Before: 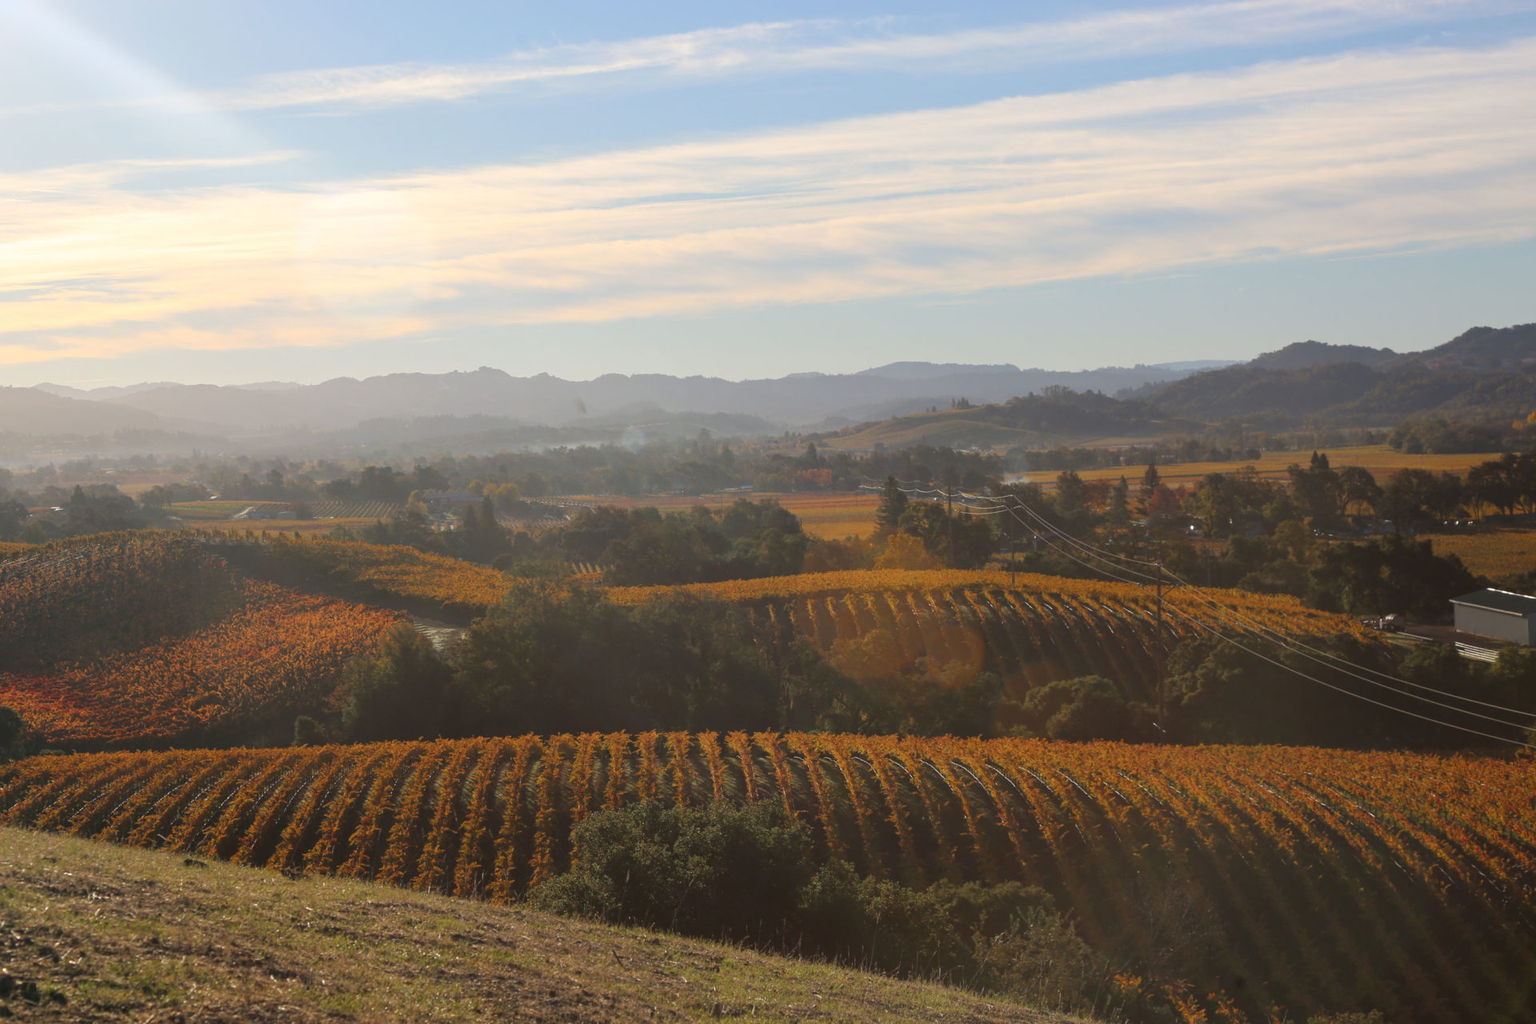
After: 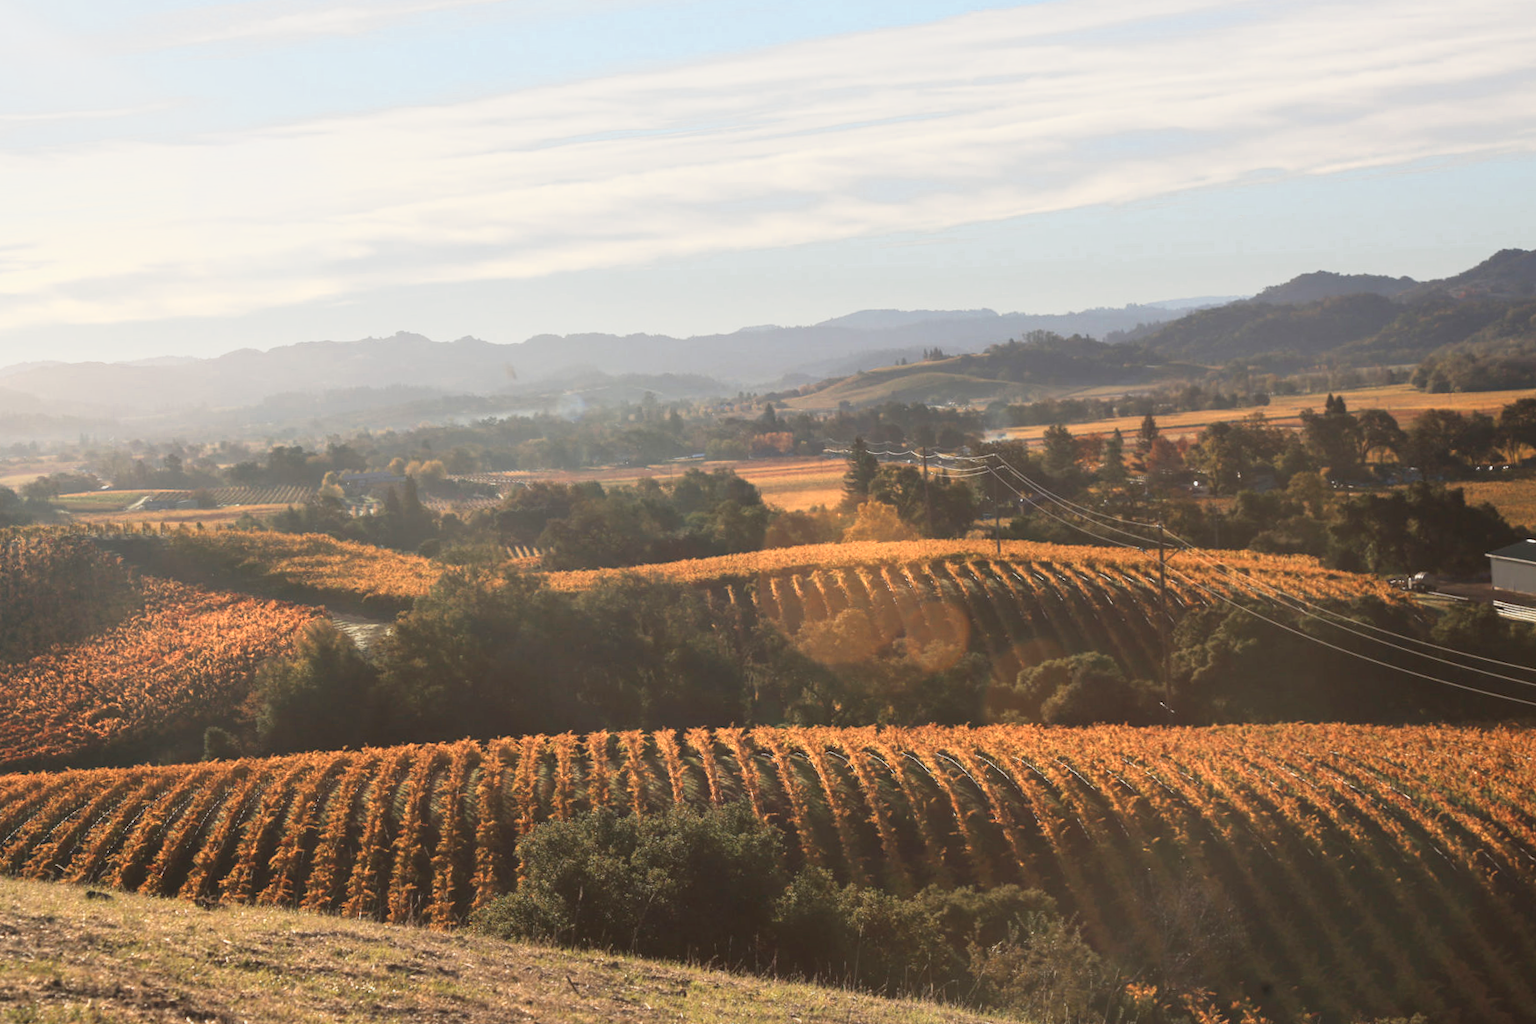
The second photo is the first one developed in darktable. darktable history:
crop and rotate: angle 1.96°, left 5.673%, top 5.673%
base curve: curves: ch0 [(0, 0) (0.088, 0.125) (0.176, 0.251) (0.354, 0.501) (0.613, 0.749) (1, 0.877)], preserve colors none
color zones: curves: ch0 [(0.018, 0.548) (0.197, 0.654) (0.425, 0.447) (0.605, 0.658) (0.732, 0.579)]; ch1 [(0.105, 0.531) (0.224, 0.531) (0.386, 0.39) (0.618, 0.456) (0.732, 0.456) (0.956, 0.421)]; ch2 [(0.039, 0.583) (0.215, 0.465) (0.399, 0.544) (0.465, 0.548) (0.614, 0.447) (0.724, 0.43) (0.882, 0.623) (0.956, 0.632)]
